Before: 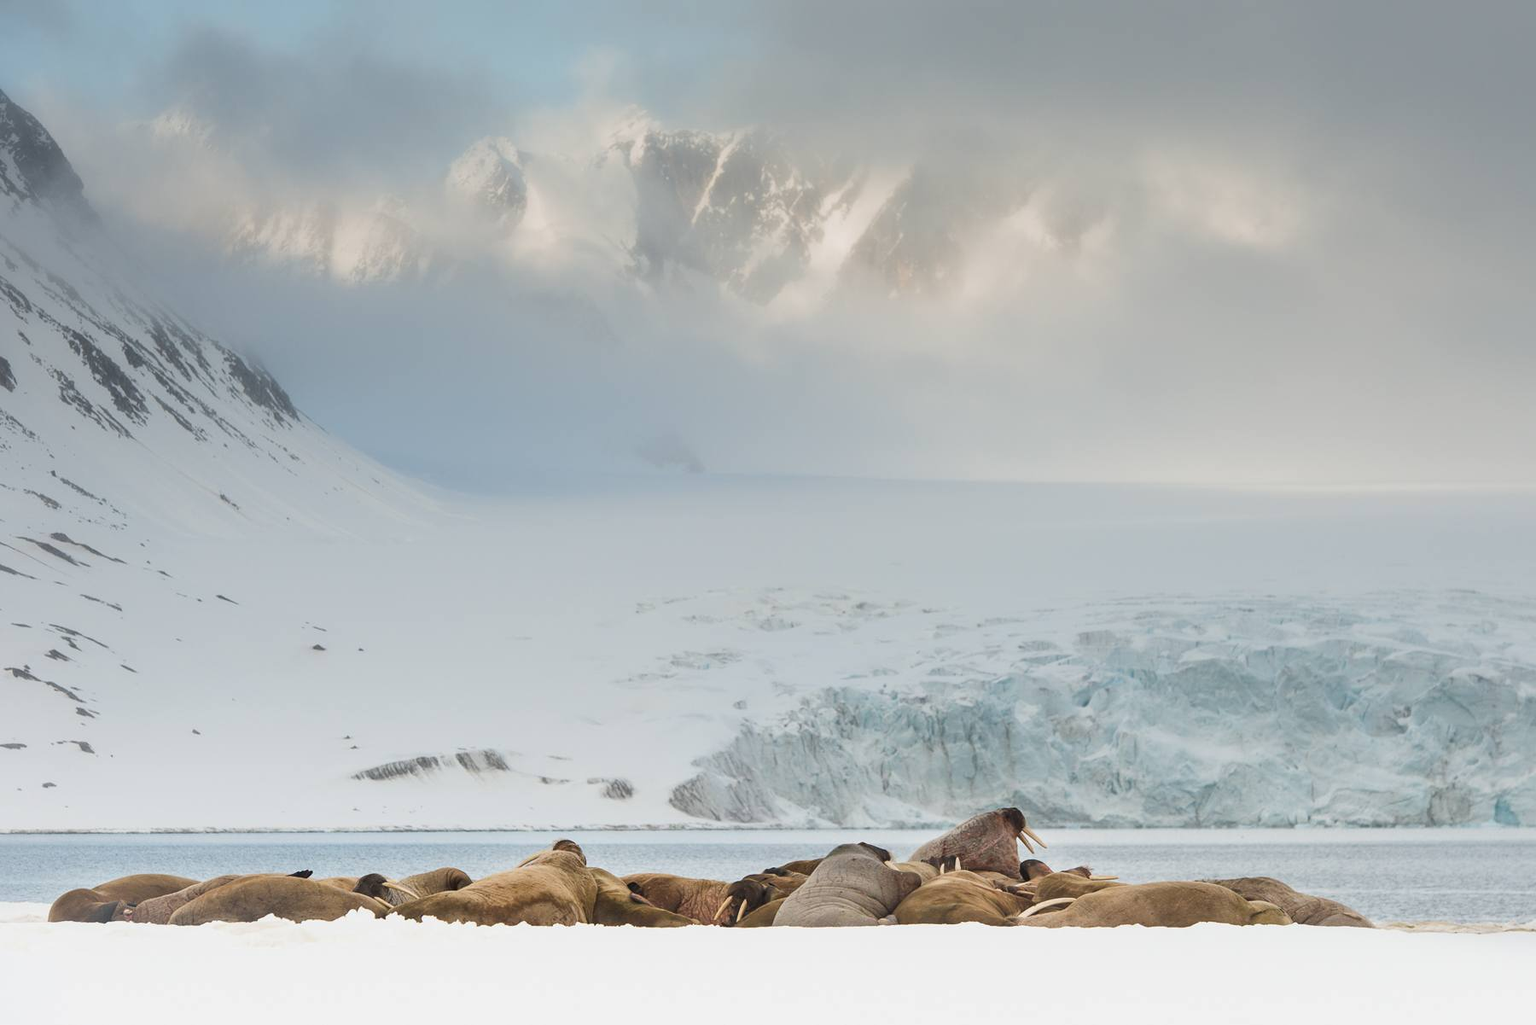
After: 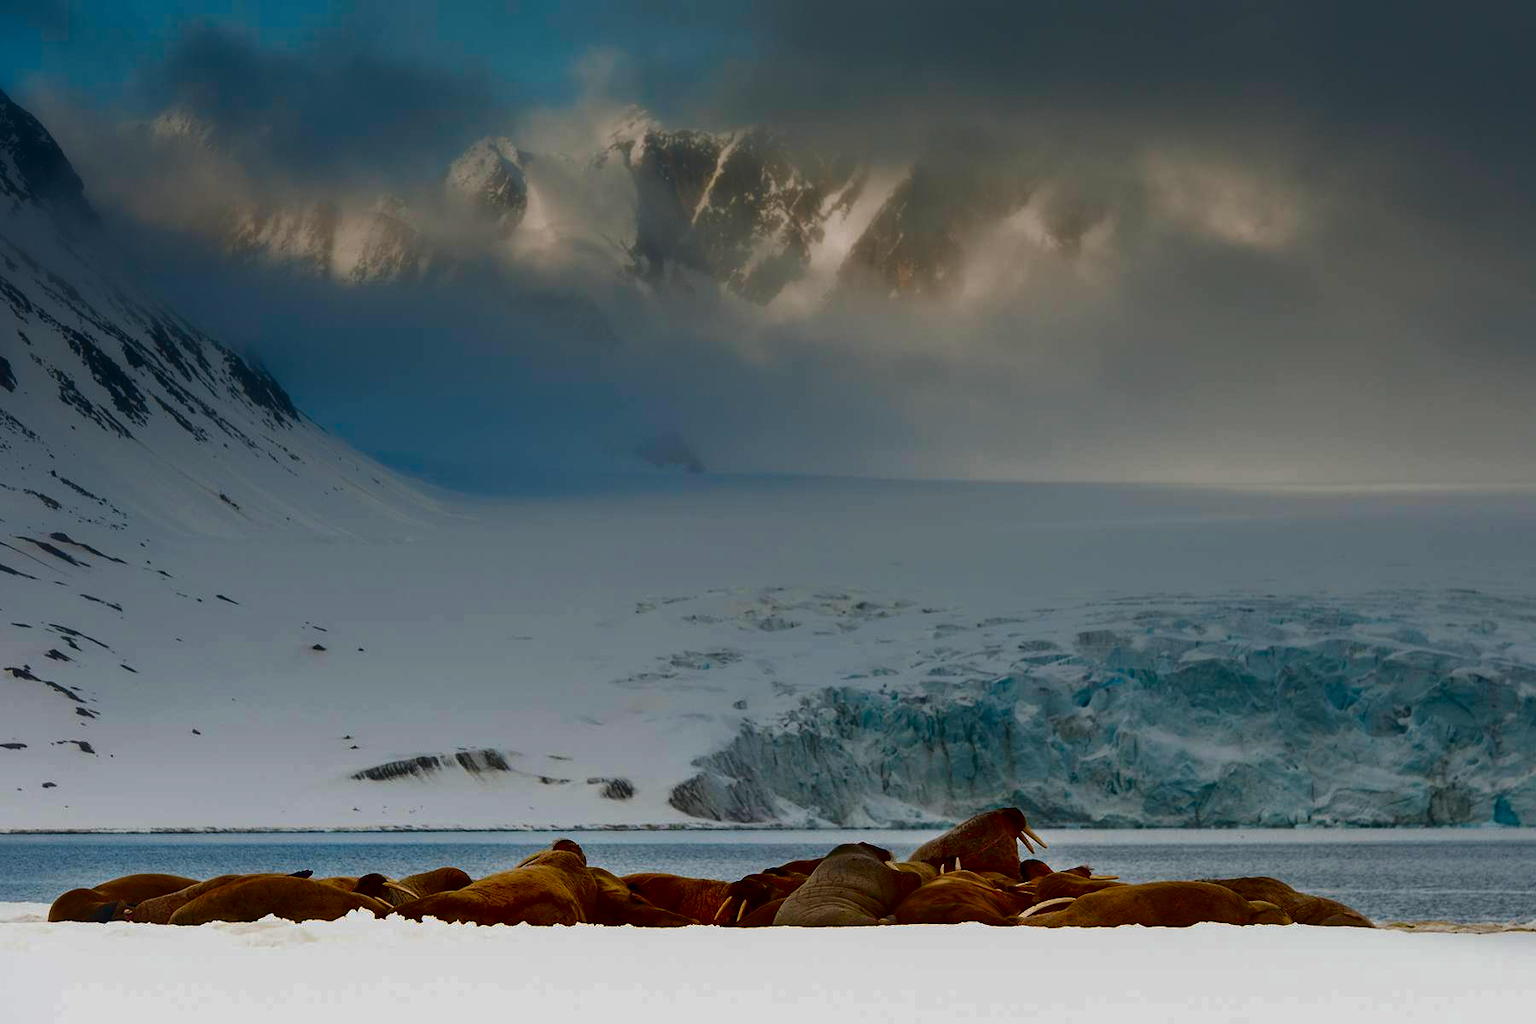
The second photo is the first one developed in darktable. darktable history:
contrast brightness saturation: brightness -0.997, saturation 0.98
